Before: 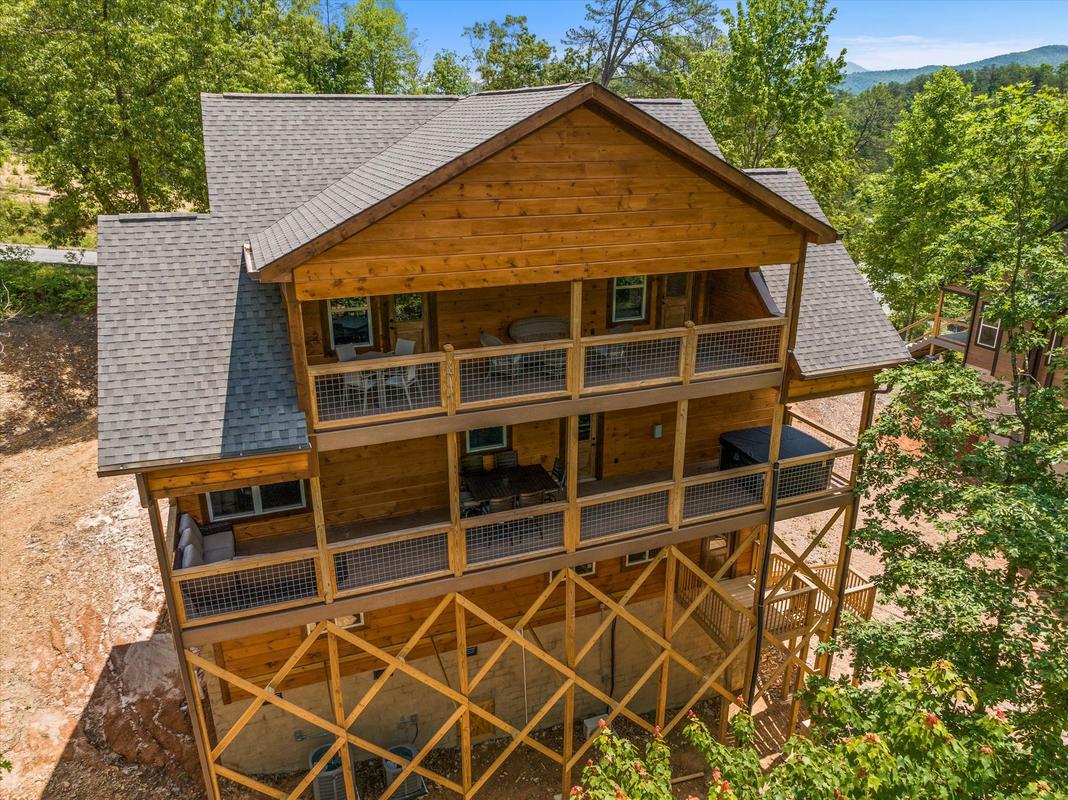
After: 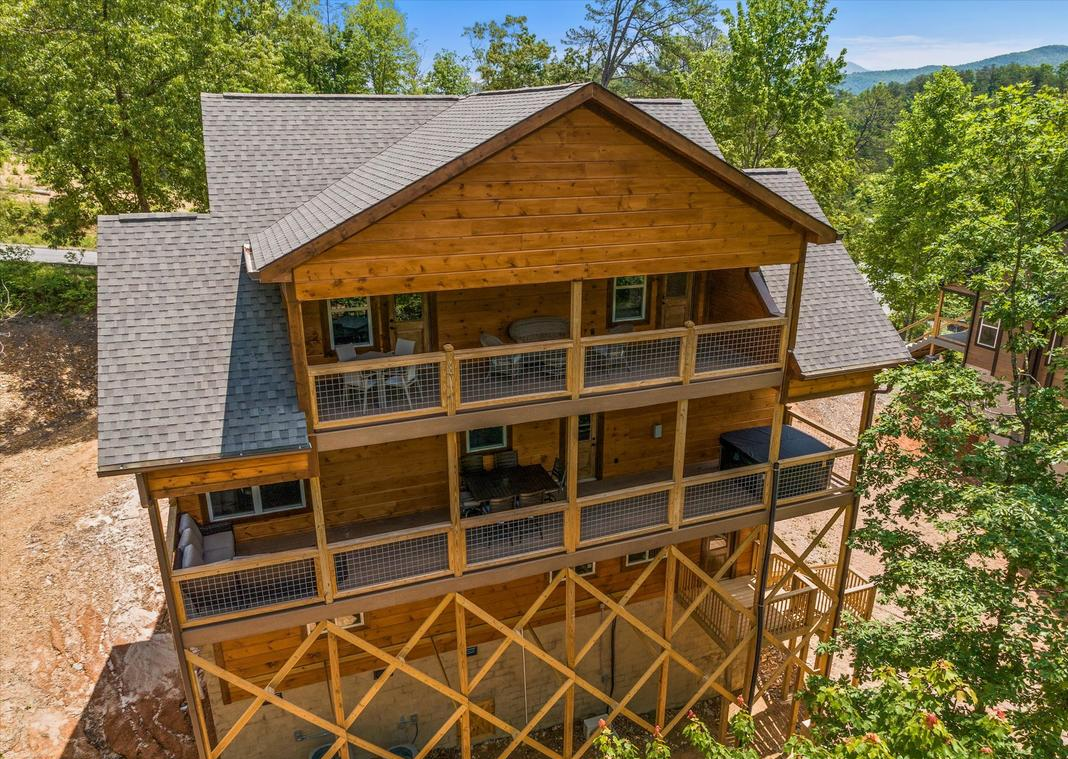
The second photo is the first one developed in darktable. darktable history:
exposure: exposure 0.02 EV, compensate highlight preservation false
crop and rotate: top 0%, bottom 5.097%
white balance: red 1, blue 1
tone equalizer: -8 EV -0.002 EV, -7 EV 0.005 EV, -6 EV -0.009 EV, -5 EV 0.011 EV, -4 EV -0.012 EV, -3 EV 0.007 EV, -2 EV -0.062 EV, -1 EV -0.293 EV, +0 EV -0.582 EV, smoothing diameter 2%, edges refinement/feathering 20, mask exposure compensation -1.57 EV, filter diffusion 5
